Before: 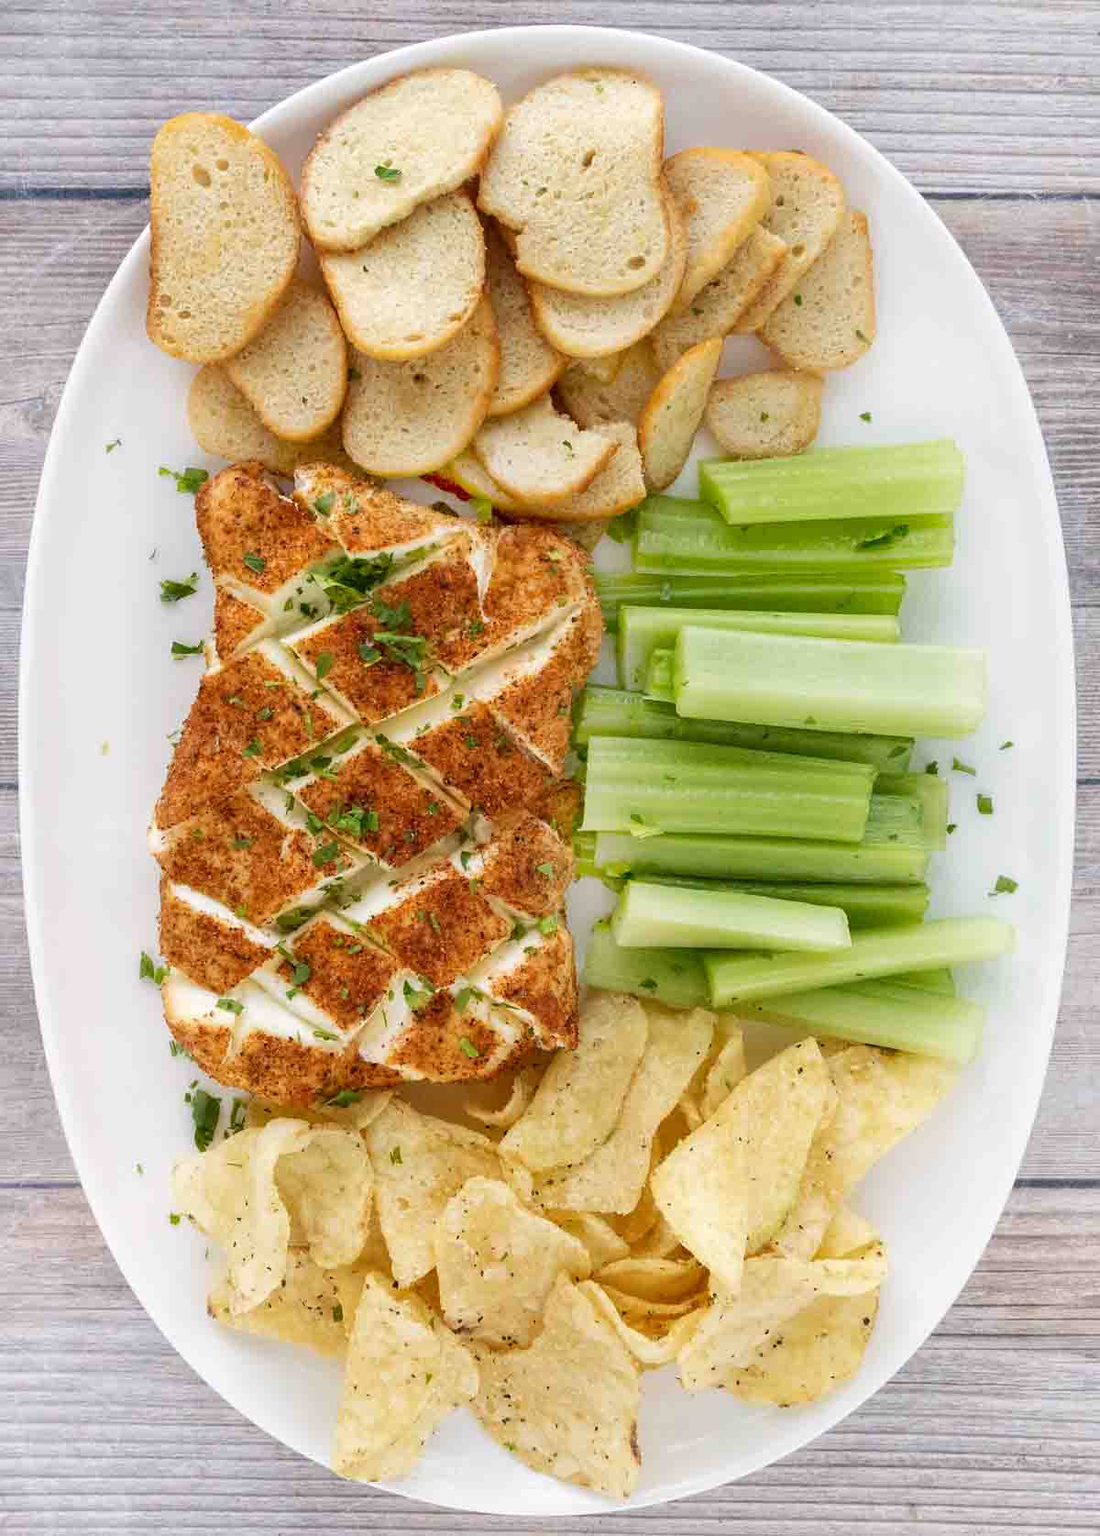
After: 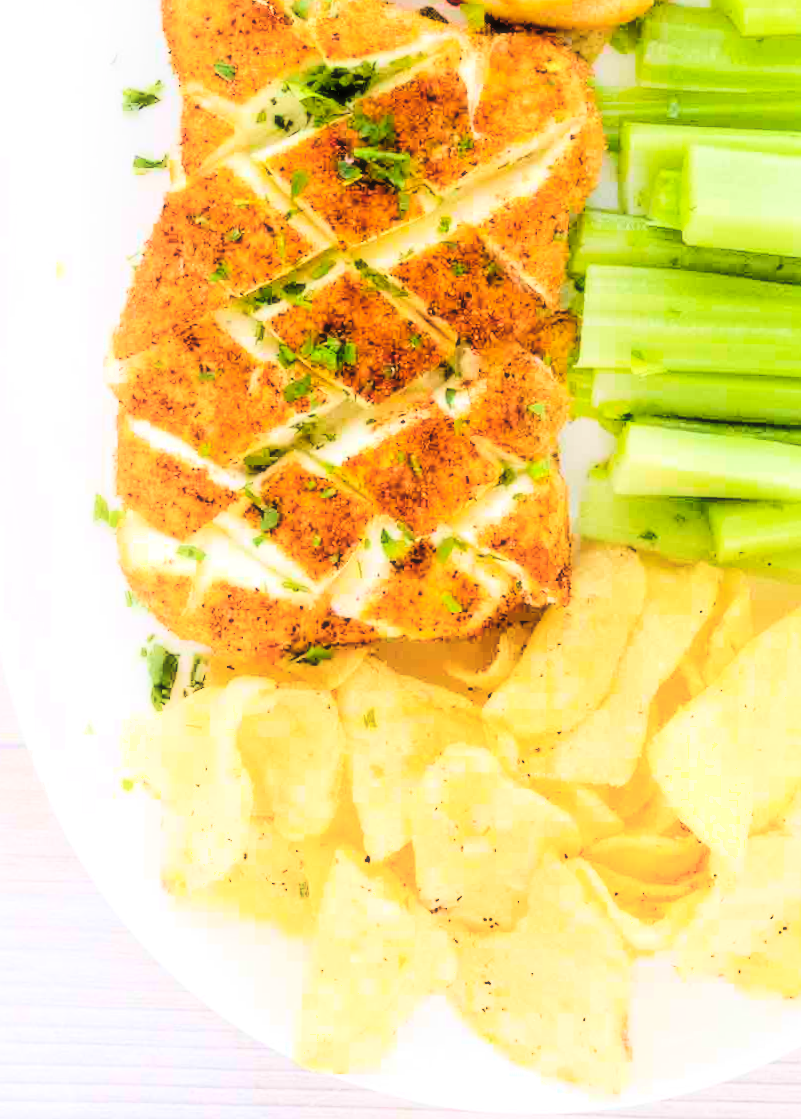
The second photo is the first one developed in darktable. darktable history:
crop and rotate: angle -0.82°, left 3.85%, top 31.828%, right 27.992%
levels: levels [0, 0.492, 0.984]
shadows and highlights: shadows -24.28, highlights 49.77, soften with gaussian
color balance rgb: perceptual saturation grading › global saturation 25%, perceptual brilliance grading › mid-tones 10%, perceptual brilliance grading › shadows 15%, global vibrance 20%
contrast brightness saturation: contrast 0.2, brightness 0.16, saturation 0.22
soften: size 10%, saturation 50%, brightness 0.2 EV, mix 10%
rgb levels: levels [[0.029, 0.461, 0.922], [0, 0.5, 1], [0, 0.5, 1]]
